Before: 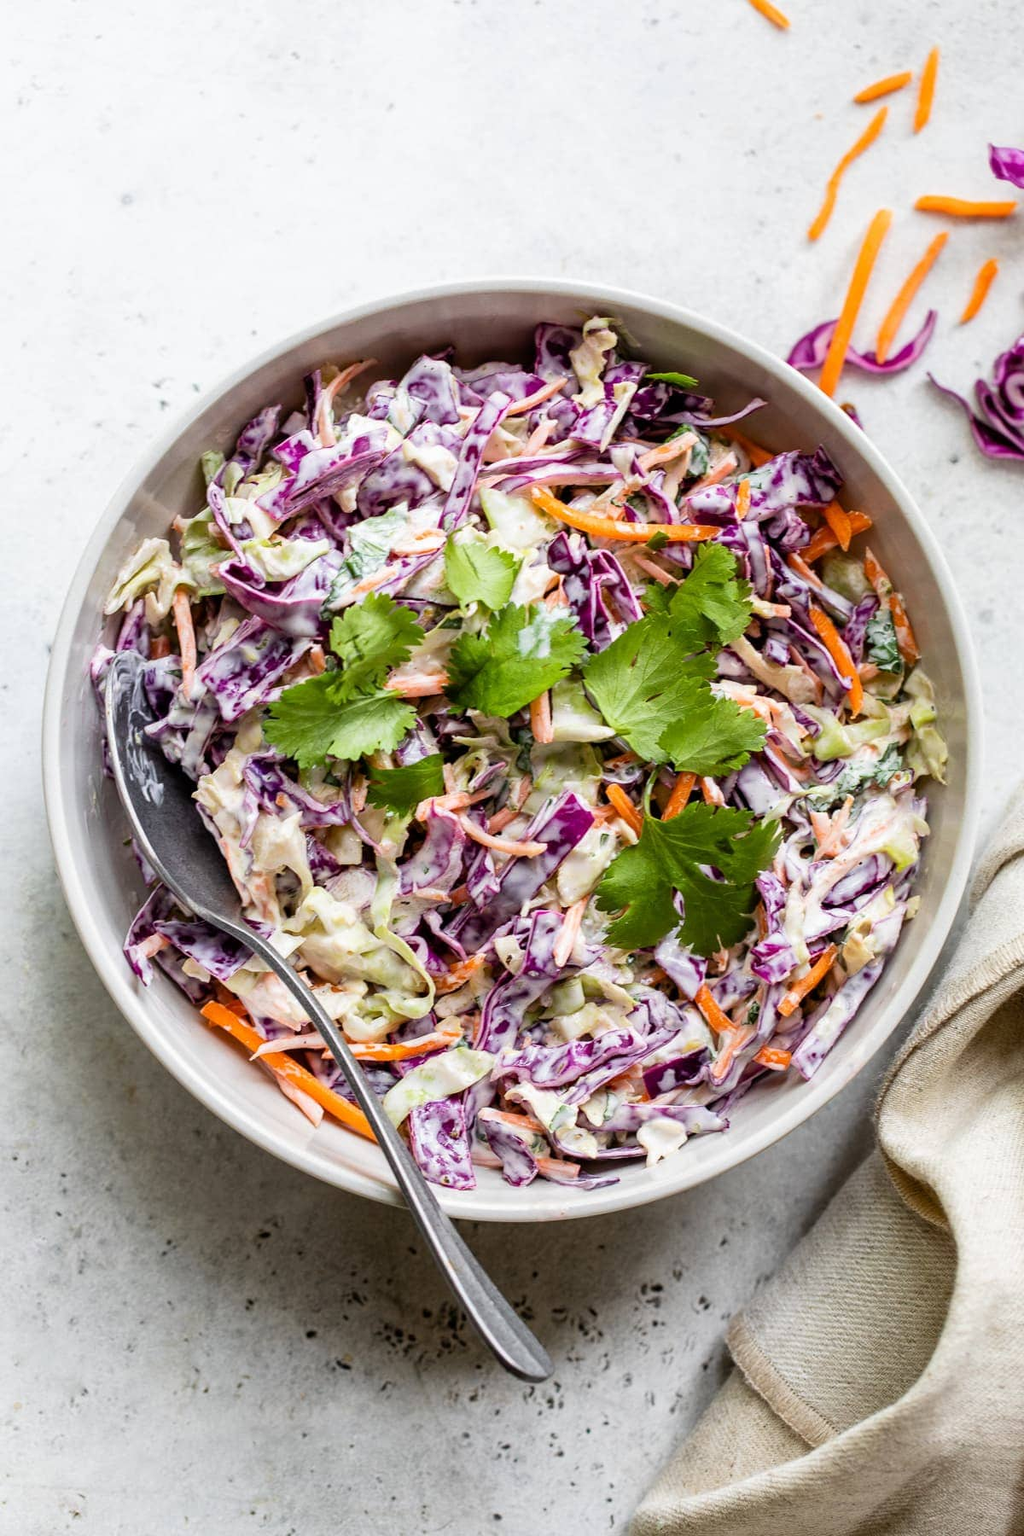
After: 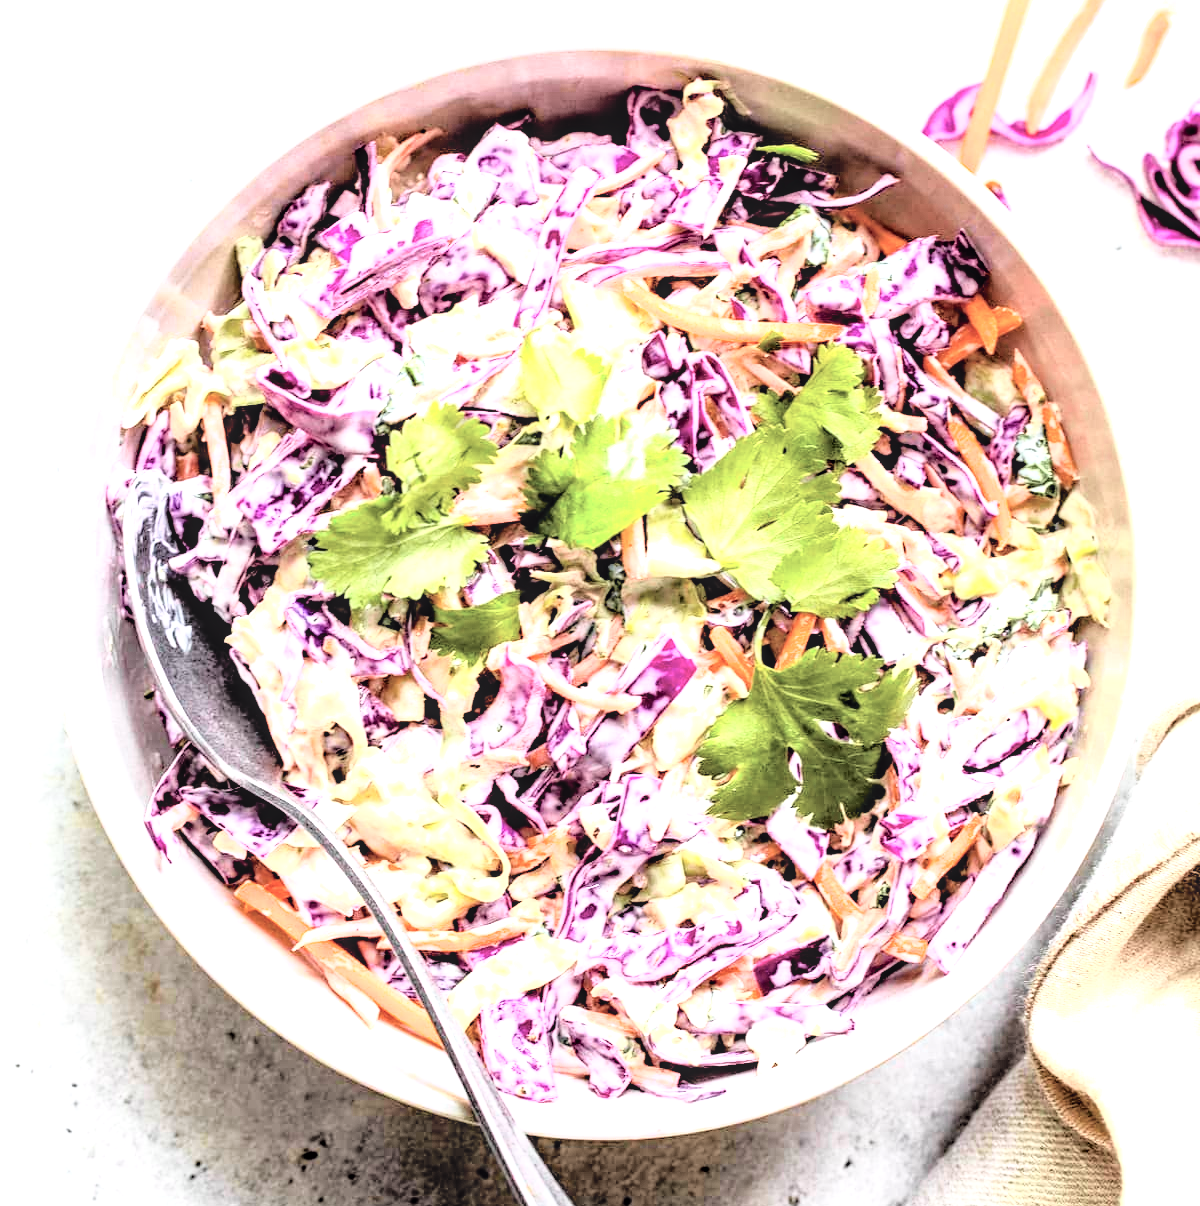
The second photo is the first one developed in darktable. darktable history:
crop: top 16.259%, bottom 16.696%
tone equalizer: -8 EV -1.09 EV, -7 EV -0.975 EV, -6 EV -0.838 EV, -5 EV -0.615 EV, -3 EV 0.576 EV, -2 EV 0.84 EV, -1 EV 0.993 EV, +0 EV 1.06 EV
filmic rgb: black relative exposure -7.65 EV, white relative exposure 4.56 EV, threshold 5.98 EV, hardness 3.61, color science v6 (2022), enable highlight reconstruction true
shadows and highlights: radius 109.92, shadows 51.2, white point adjustment 9.12, highlights -6.05, soften with gaussian
contrast brightness saturation: contrast 0.141, brightness 0.215
local contrast: on, module defaults
haze removal: adaptive false
tone curve: curves: ch0 [(0, 0.009) (0.105, 0.08) (0.195, 0.18) (0.283, 0.316) (0.384, 0.434) (0.485, 0.531) (0.638, 0.69) (0.81, 0.872) (1, 0.977)]; ch1 [(0, 0) (0.161, 0.092) (0.35, 0.33) (0.379, 0.401) (0.456, 0.469) (0.498, 0.502) (0.52, 0.536) (0.586, 0.617) (0.635, 0.655) (1, 1)]; ch2 [(0, 0) (0.371, 0.362) (0.437, 0.437) (0.483, 0.484) (0.53, 0.515) (0.56, 0.571) (0.622, 0.606) (1, 1)], color space Lab, independent channels, preserve colors none
